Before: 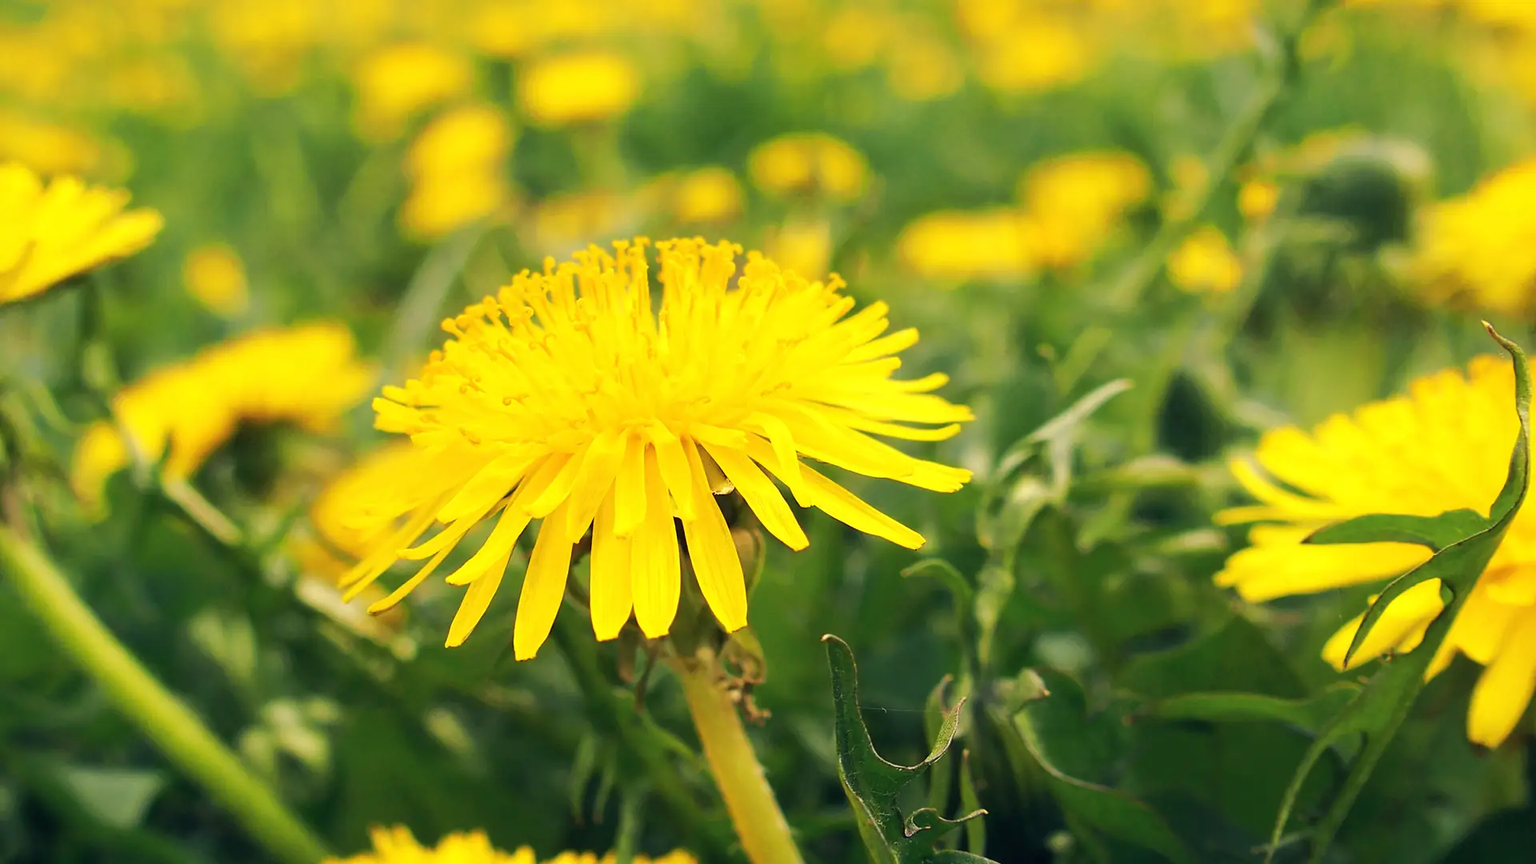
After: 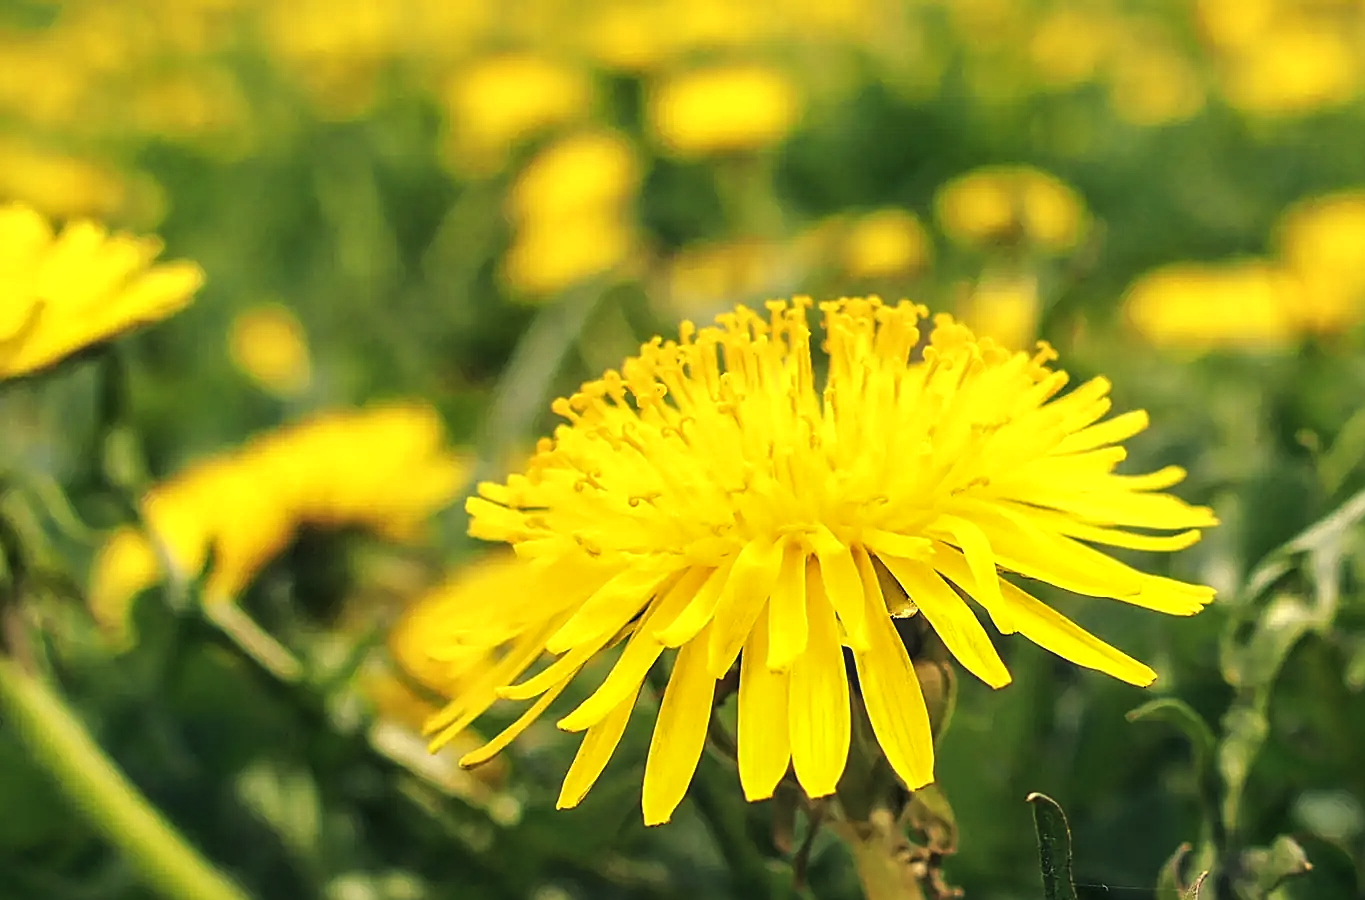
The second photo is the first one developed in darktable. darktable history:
crop: right 28.885%, bottom 16.626%
local contrast: on, module defaults
sharpen: on, module defaults
levels: levels [0.029, 0.545, 0.971]
